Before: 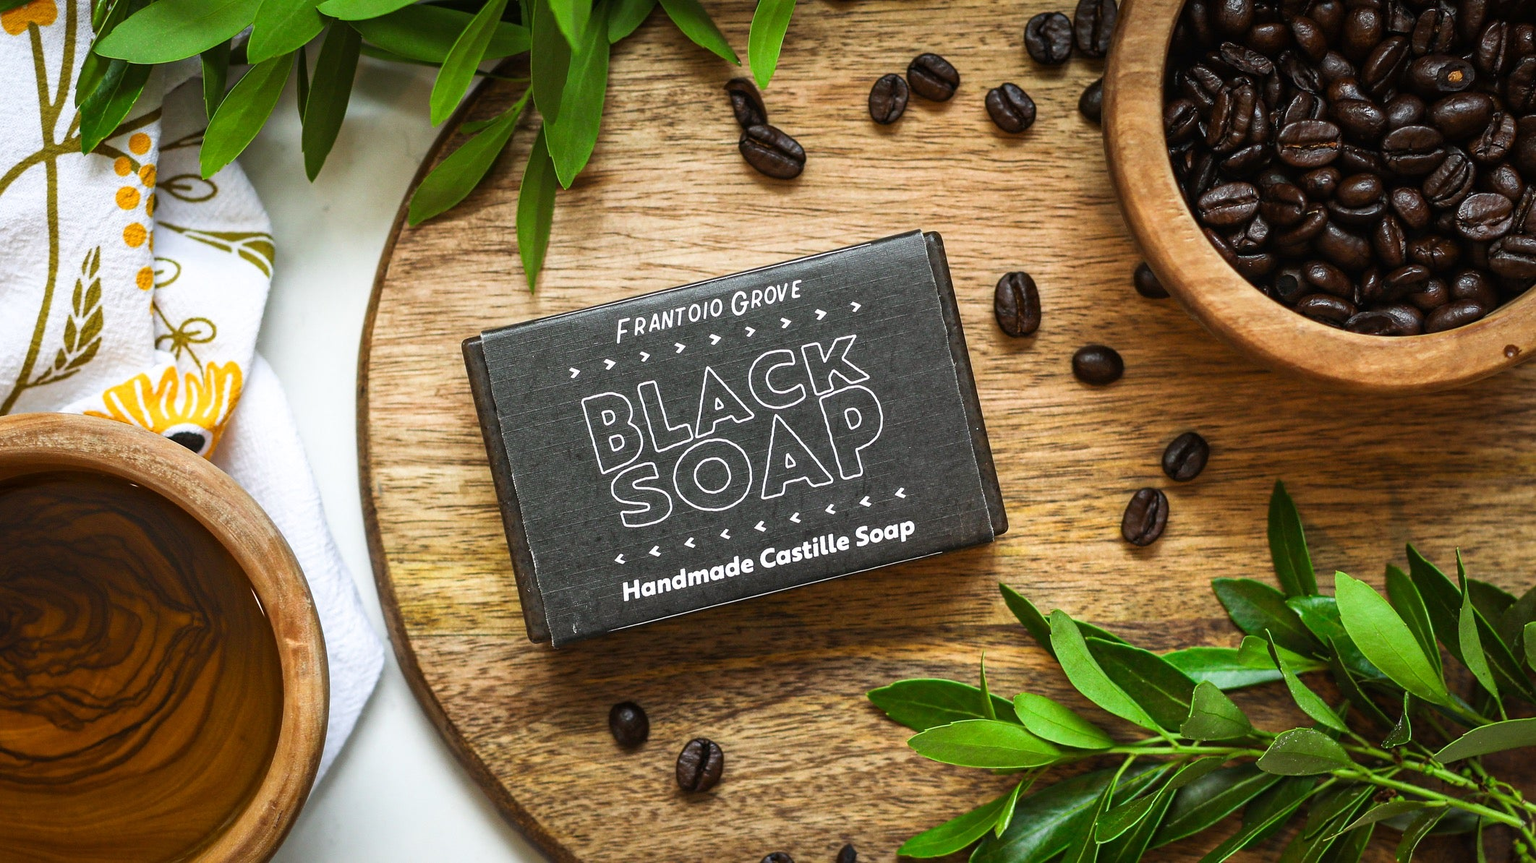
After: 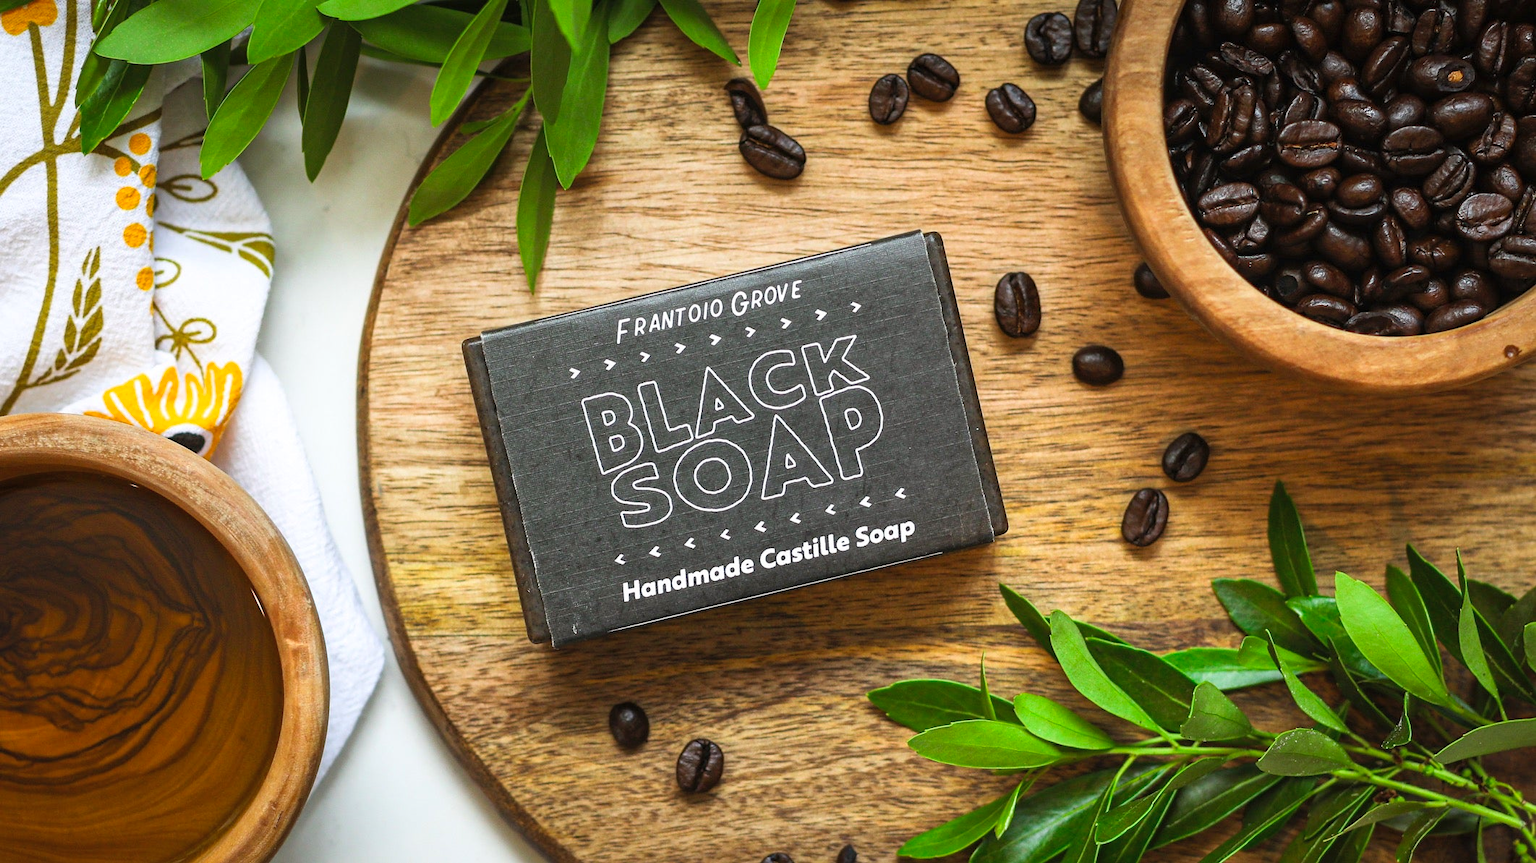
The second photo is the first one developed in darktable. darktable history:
contrast brightness saturation: contrast 0.027, brightness 0.064, saturation 0.126
